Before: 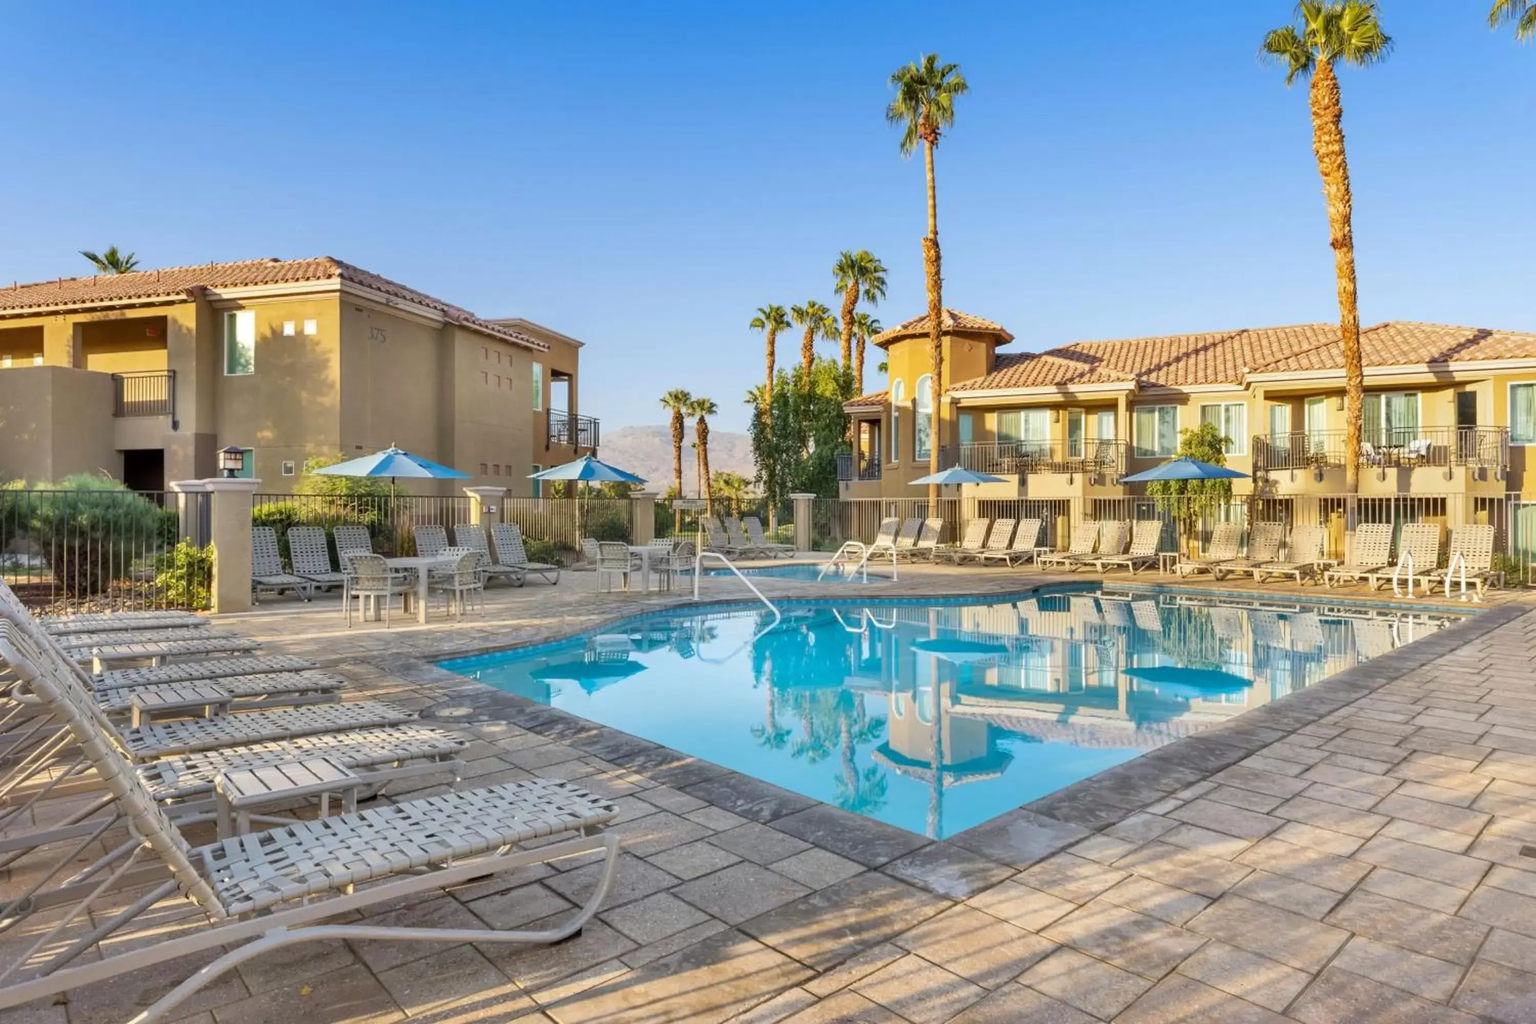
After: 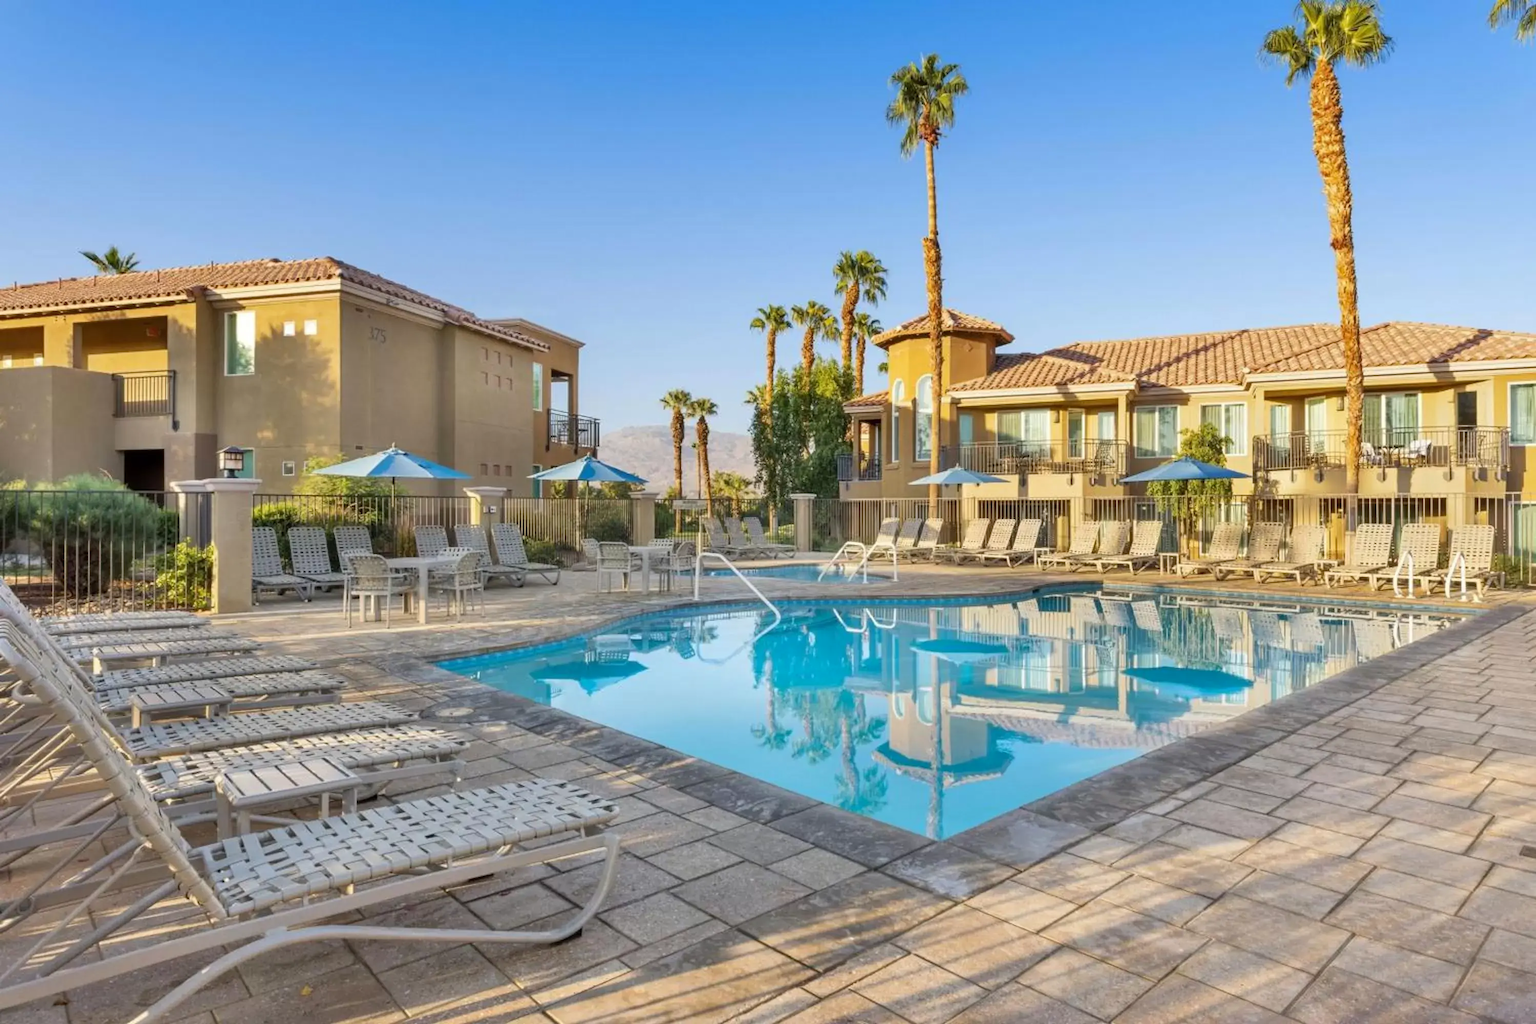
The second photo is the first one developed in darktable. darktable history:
shadows and highlights: shadows 4.12, highlights -16.58, soften with gaussian
